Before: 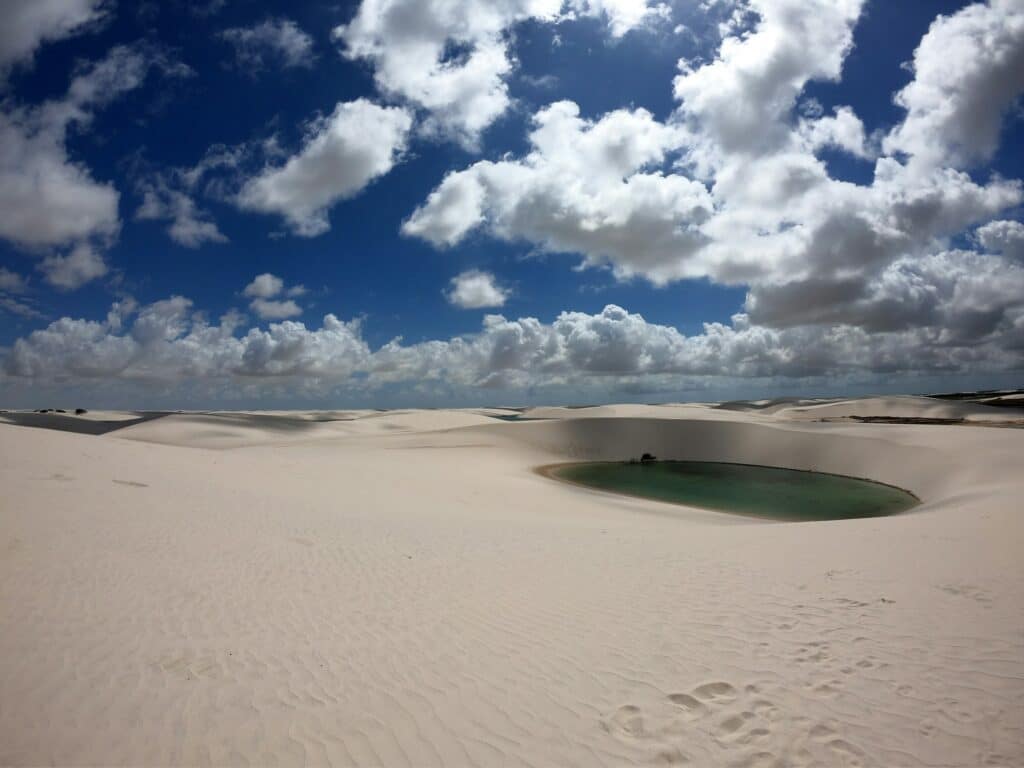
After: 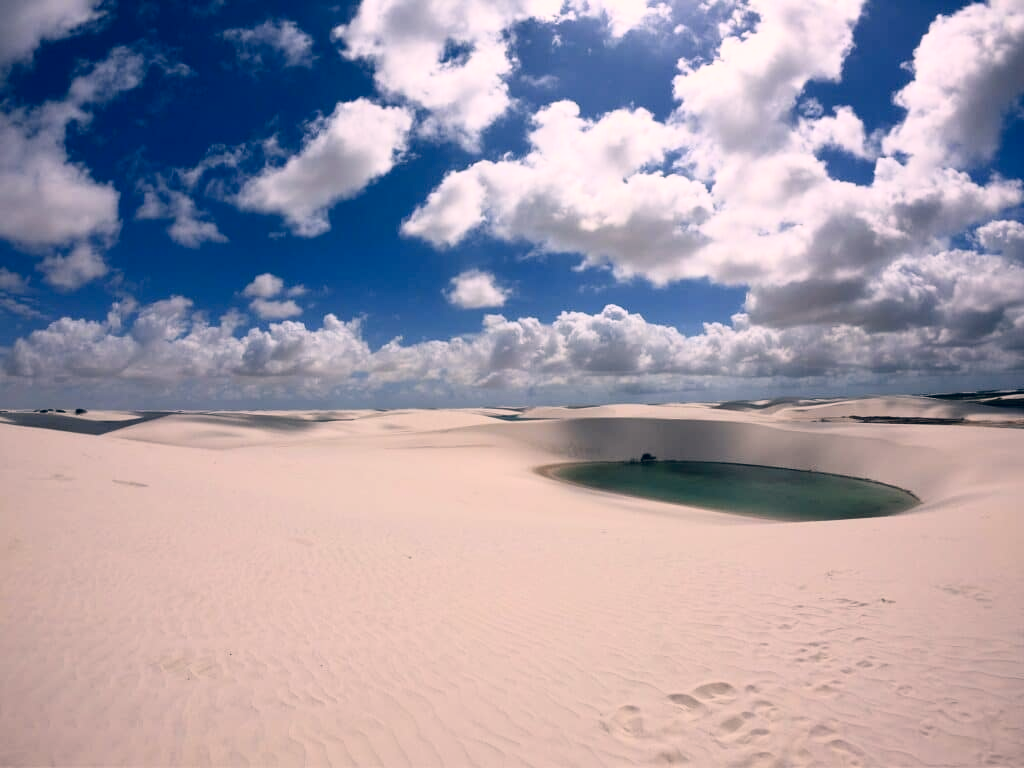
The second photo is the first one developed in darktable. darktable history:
contrast brightness saturation: contrast 0.197, brightness 0.165, saturation 0.228
color correction: highlights a* 14.35, highlights b* 6.17, shadows a* -6.2, shadows b* -15.96, saturation 0.833
